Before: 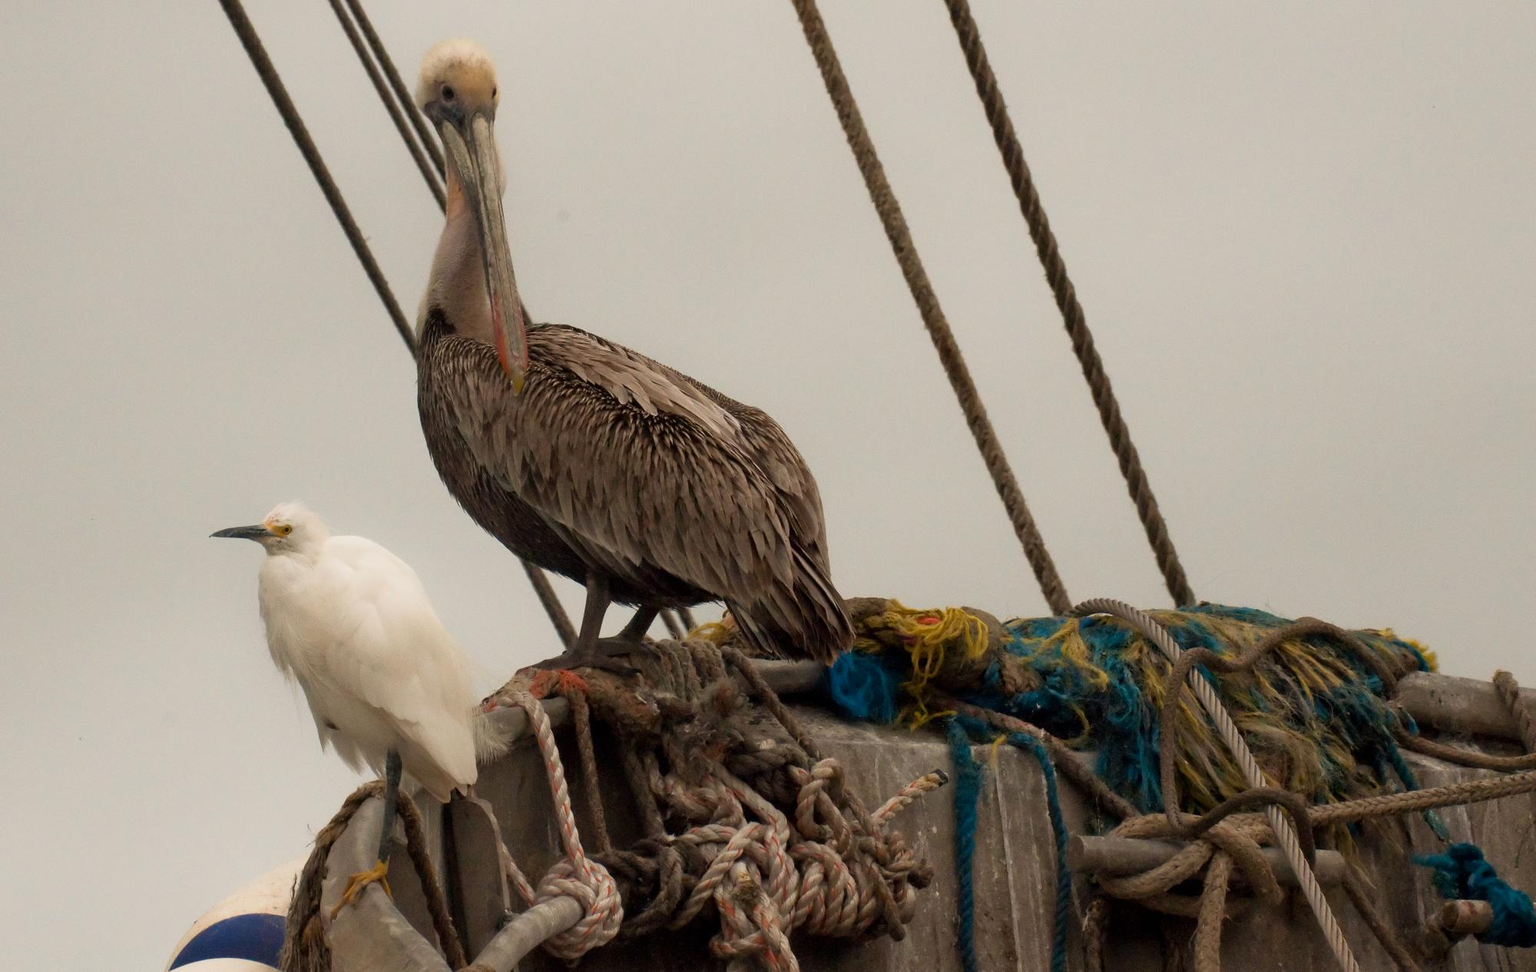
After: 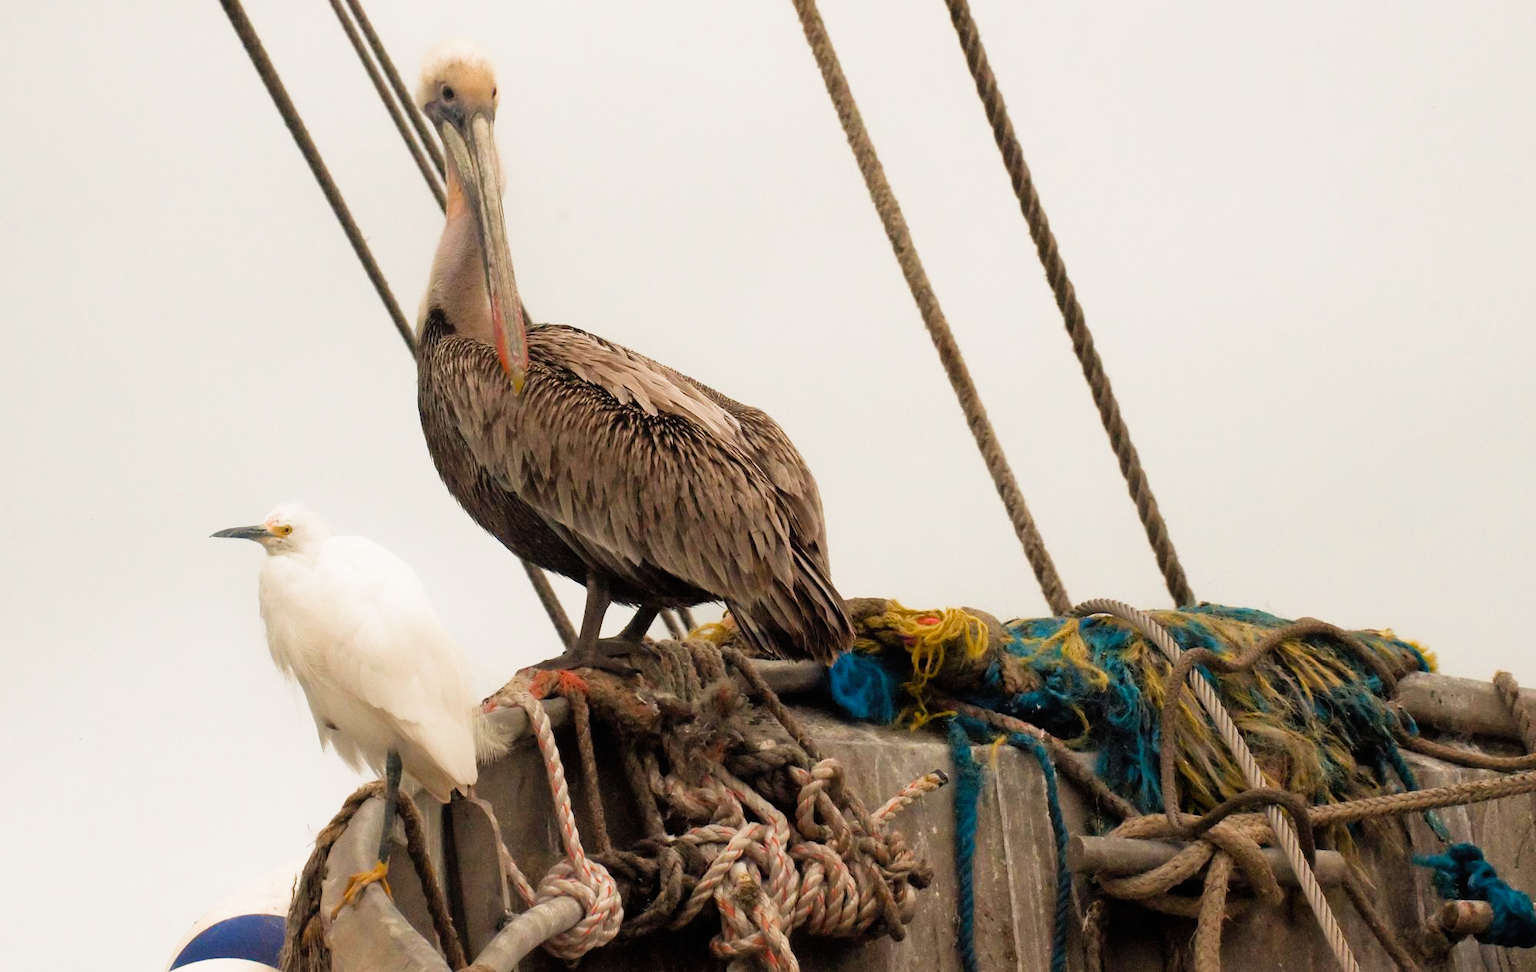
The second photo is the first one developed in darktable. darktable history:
filmic rgb: middle gray luminance 9.23%, black relative exposure -10.55 EV, white relative exposure 3.45 EV, threshold 6 EV, target black luminance 0%, hardness 5.98, latitude 59.69%, contrast 1.087, highlights saturation mix 5%, shadows ↔ highlights balance 29.23%, add noise in highlights 0, color science v3 (2019), use custom middle-gray values true, iterations of high-quality reconstruction 0, contrast in highlights soft, enable highlight reconstruction true
contrast equalizer: octaves 7, y [[0.6 ×6], [0.55 ×6], [0 ×6], [0 ×6], [0 ×6]], mix -0.3
contrast brightness saturation: contrast 0.04, saturation 0.16
